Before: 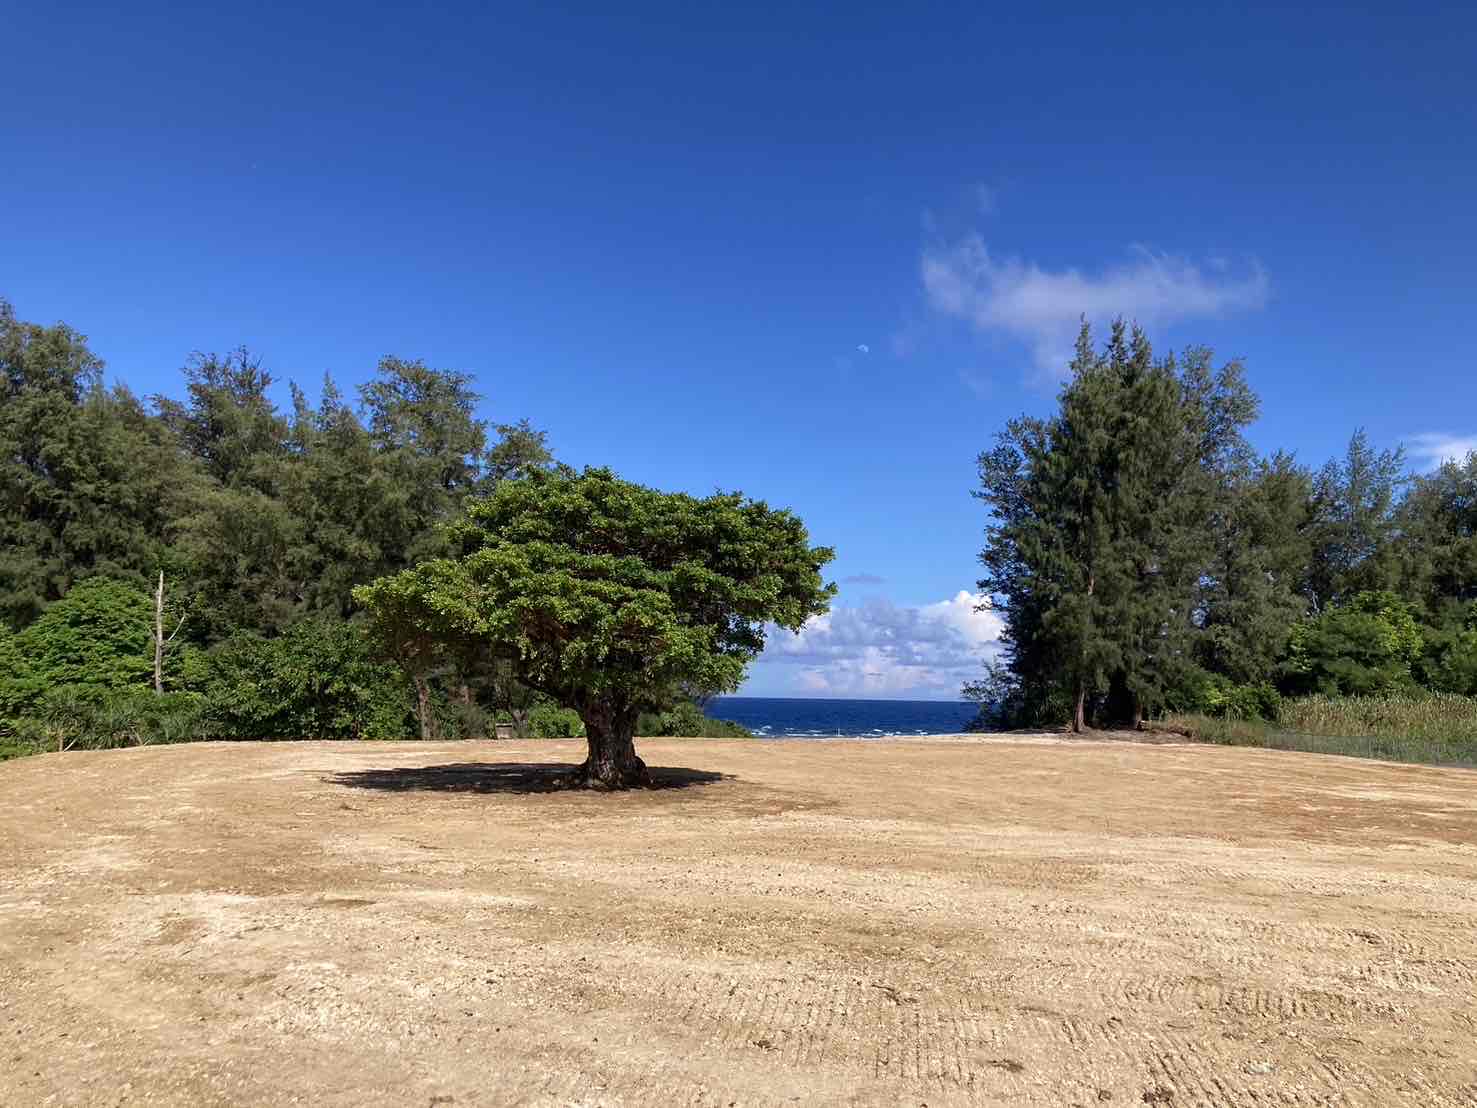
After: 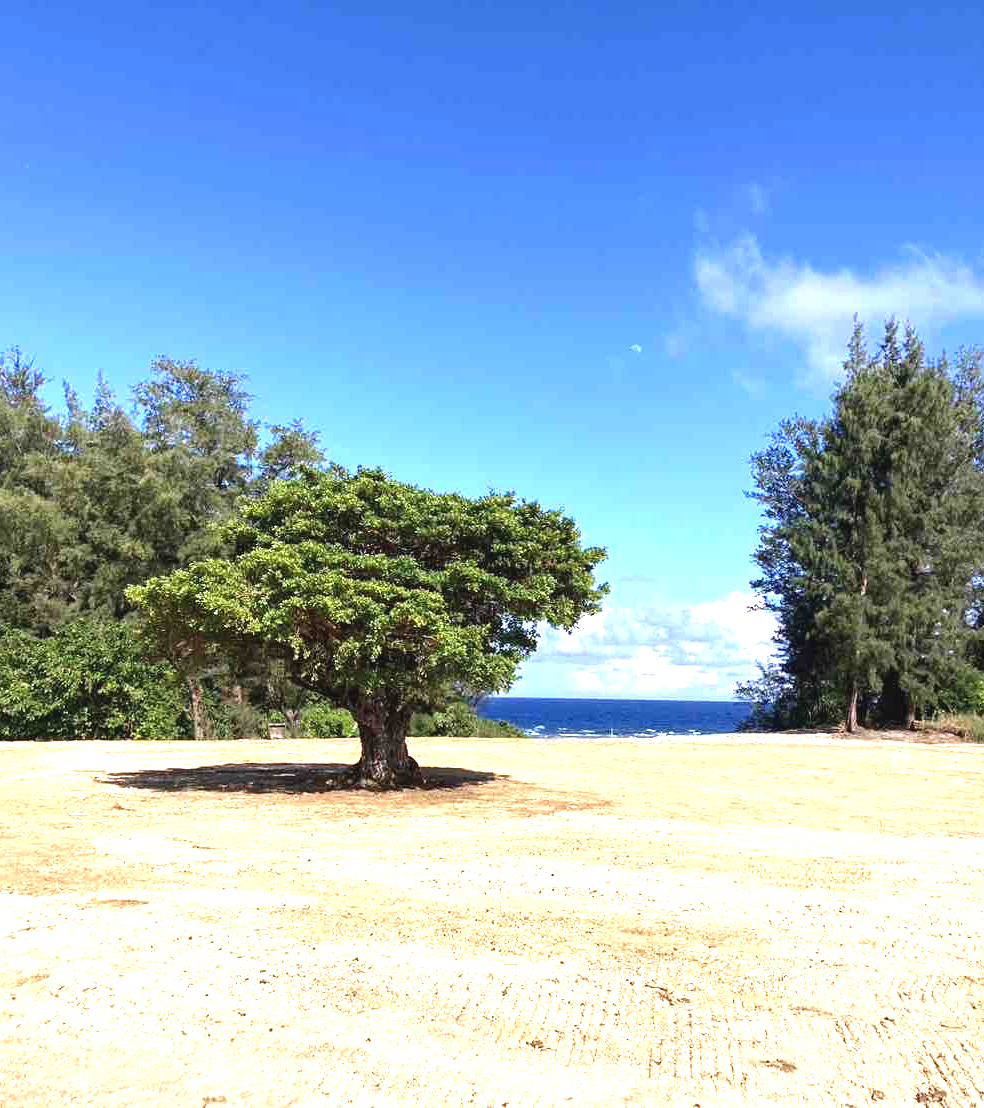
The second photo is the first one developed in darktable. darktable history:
exposure: black level correction -0.002, exposure 1.35 EV, compensate highlight preservation false
crop: left 15.419%, right 17.914%
